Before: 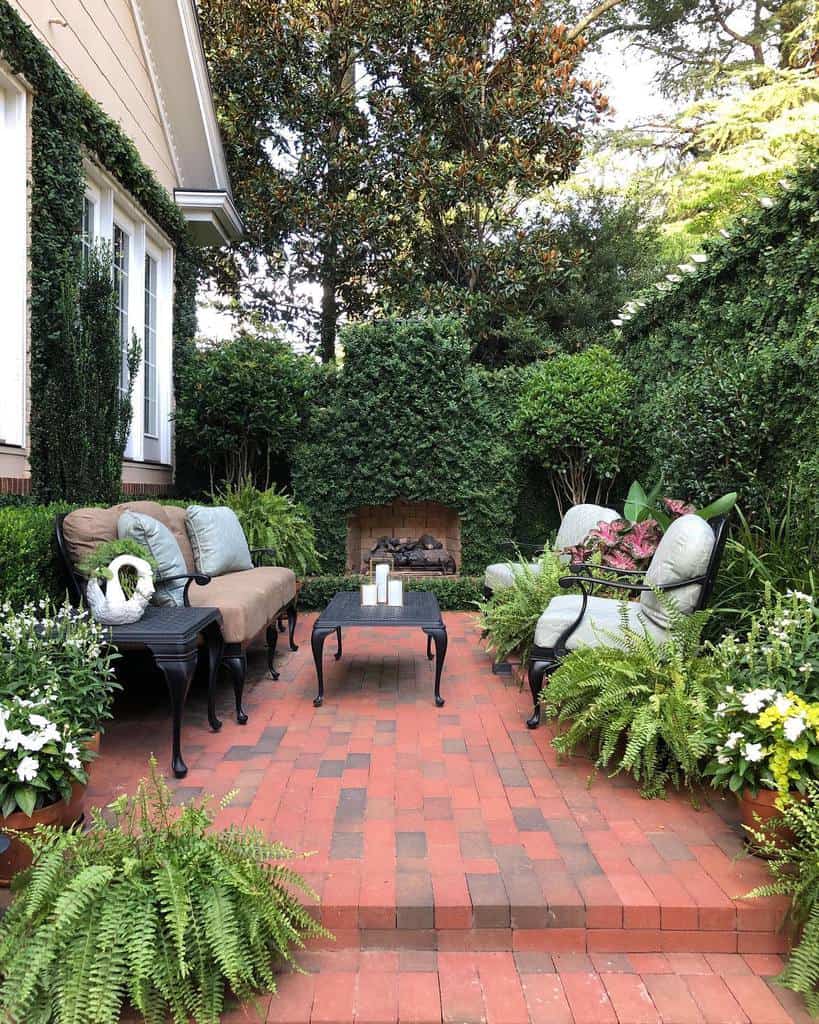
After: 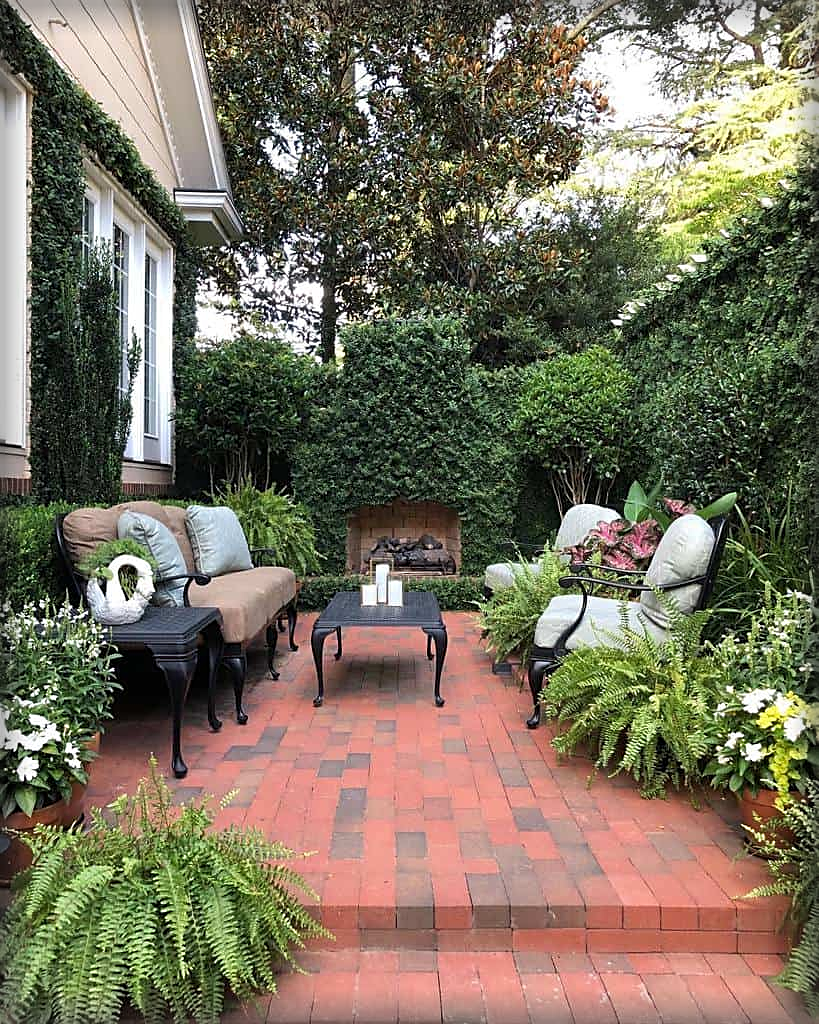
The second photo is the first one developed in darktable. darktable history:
sharpen: on, module defaults
vignetting: fall-off start 93.01%, fall-off radius 6.06%, automatic ratio true, width/height ratio 1.33, shape 0.052
